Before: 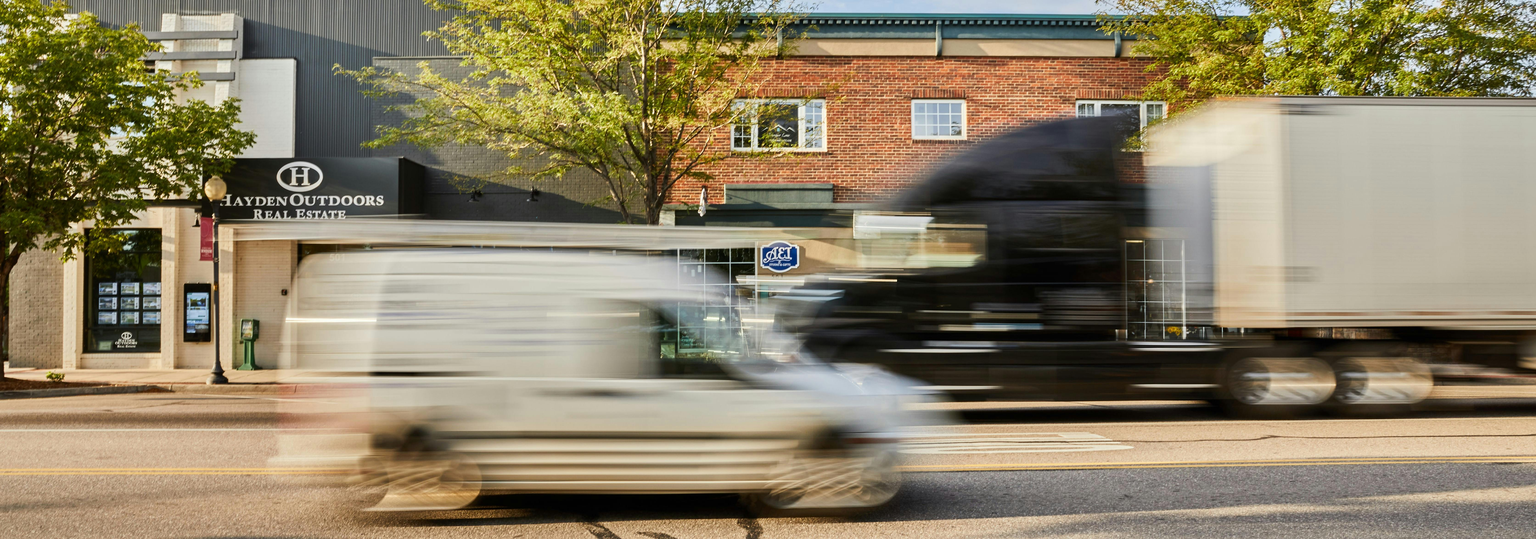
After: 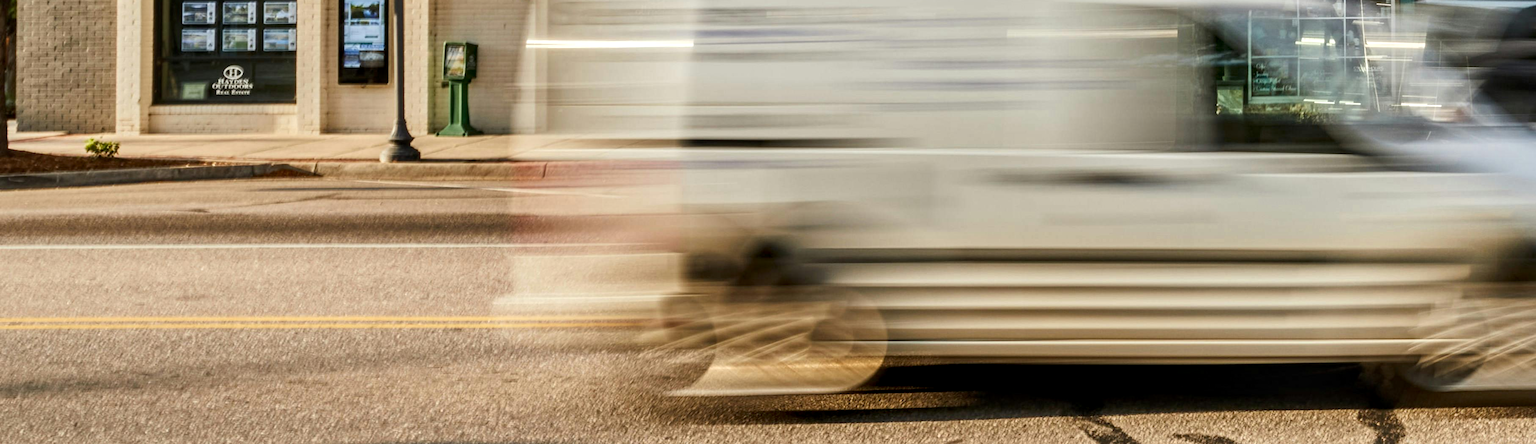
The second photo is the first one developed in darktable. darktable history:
local contrast: detail 130%
crop and rotate: top 55.041%, right 45.682%, bottom 0.194%
